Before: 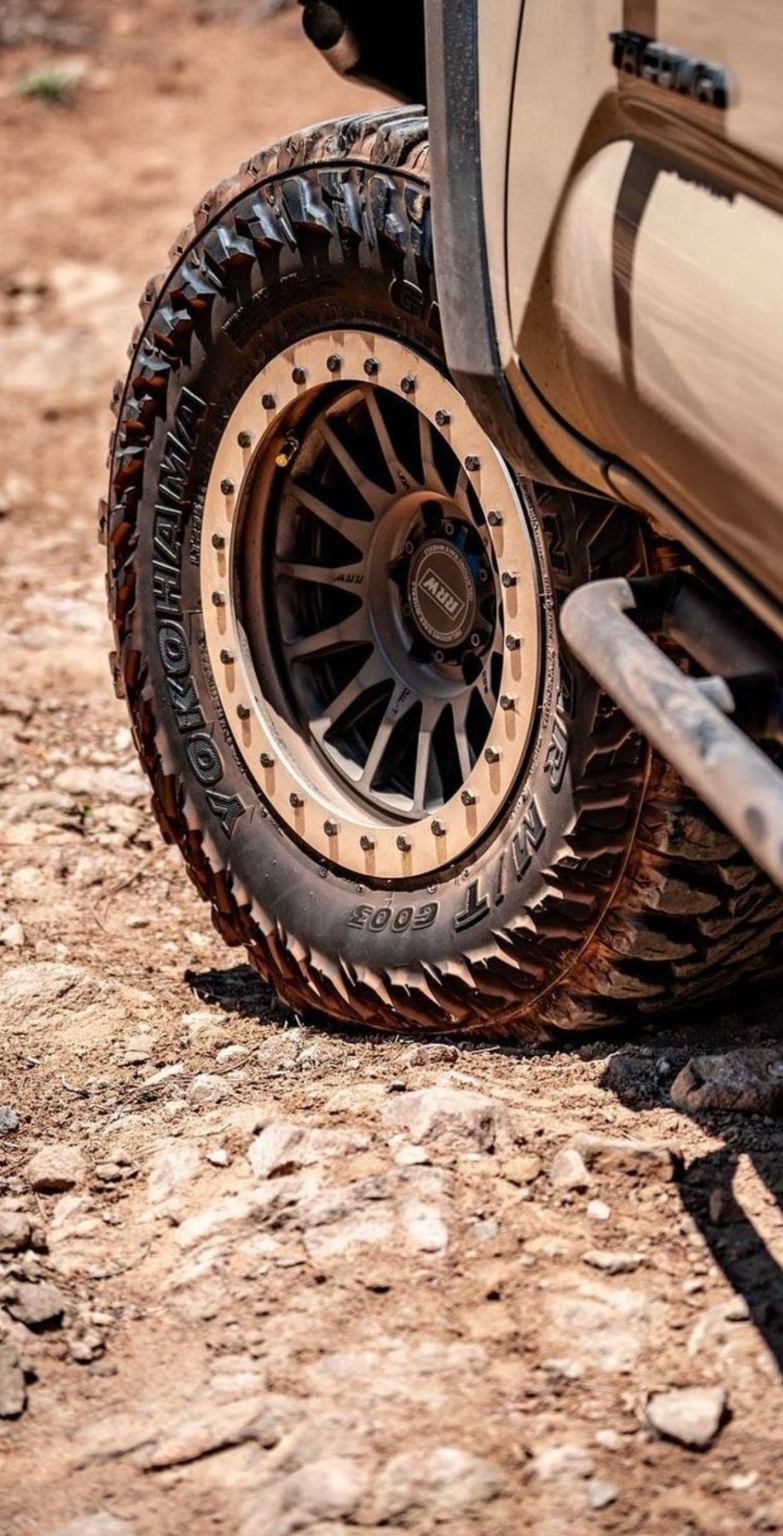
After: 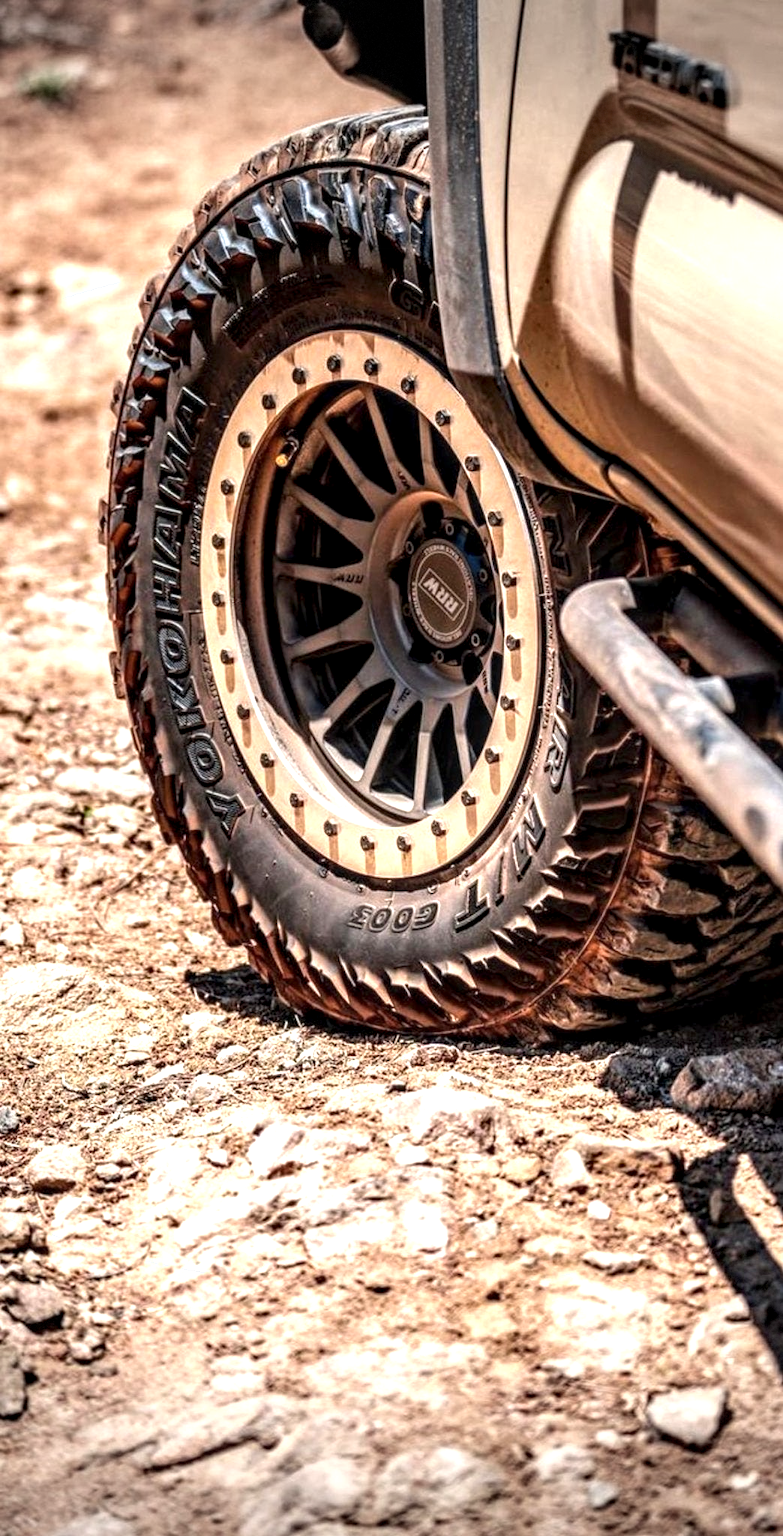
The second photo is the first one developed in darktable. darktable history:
exposure: black level correction 0, exposure 0.7 EV, compensate exposure bias true, compensate highlight preservation false
vignetting: fall-off start 100%, brightness -0.406, saturation -0.3, width/height ratio 1.324, dithering 8-bit output, unbound false
local contrast: detail 150%
